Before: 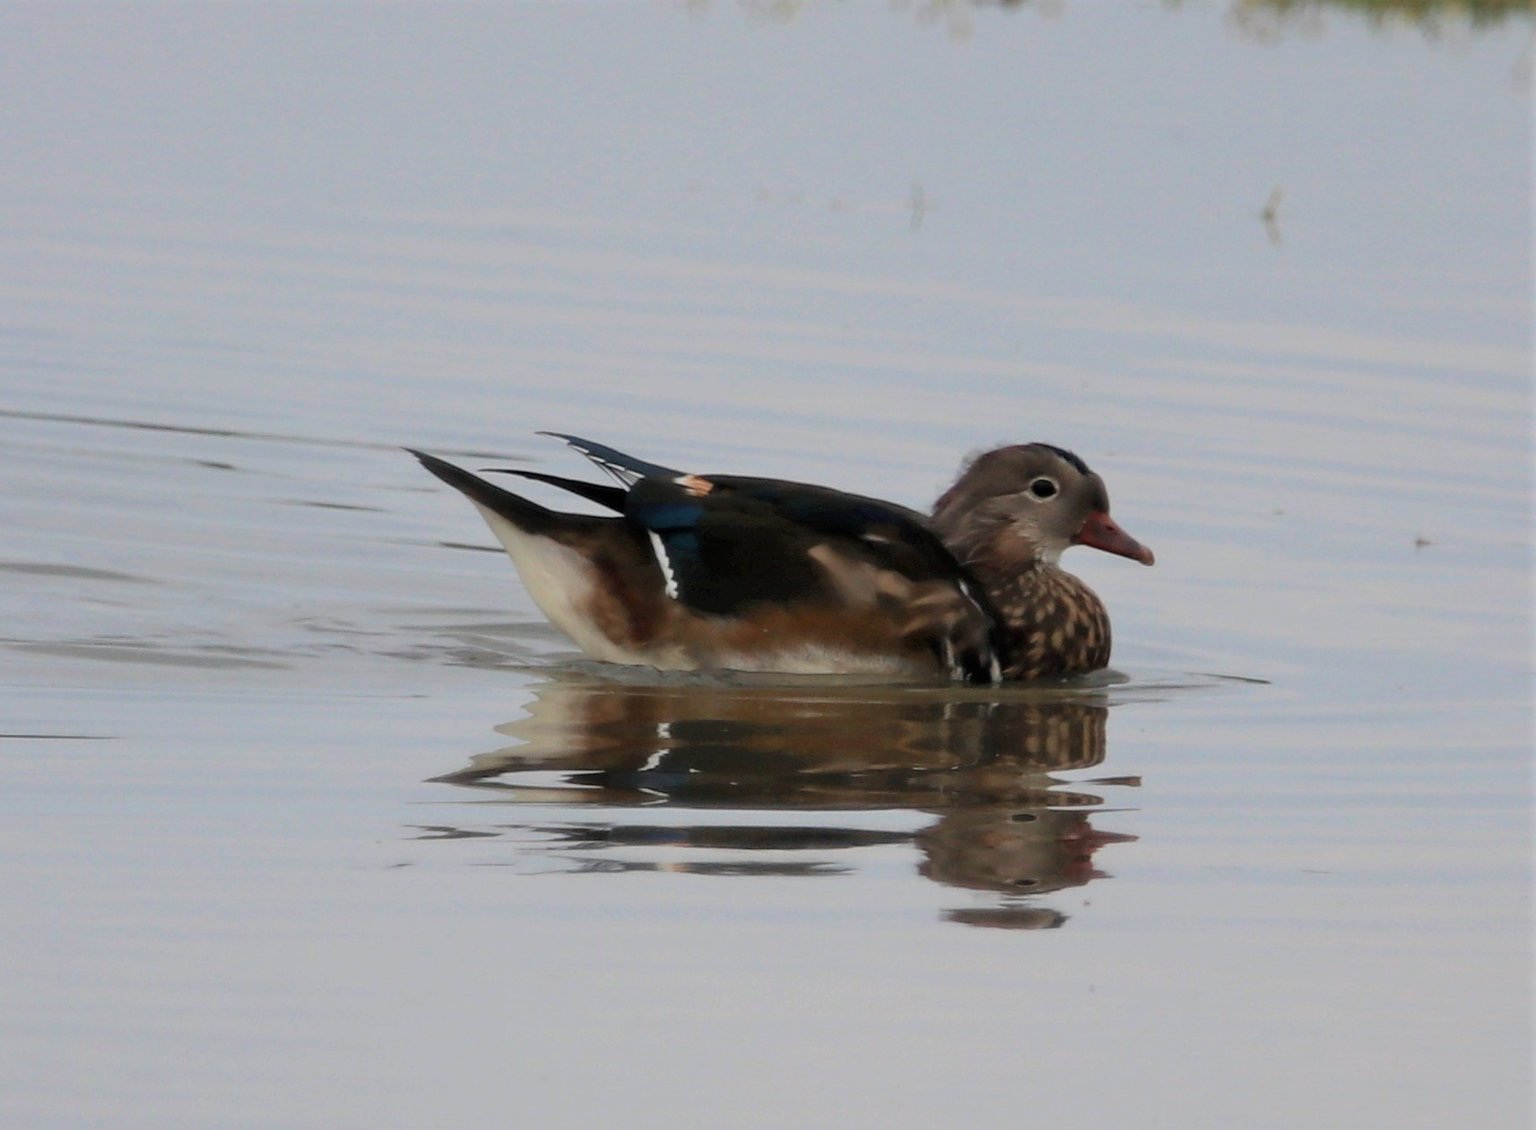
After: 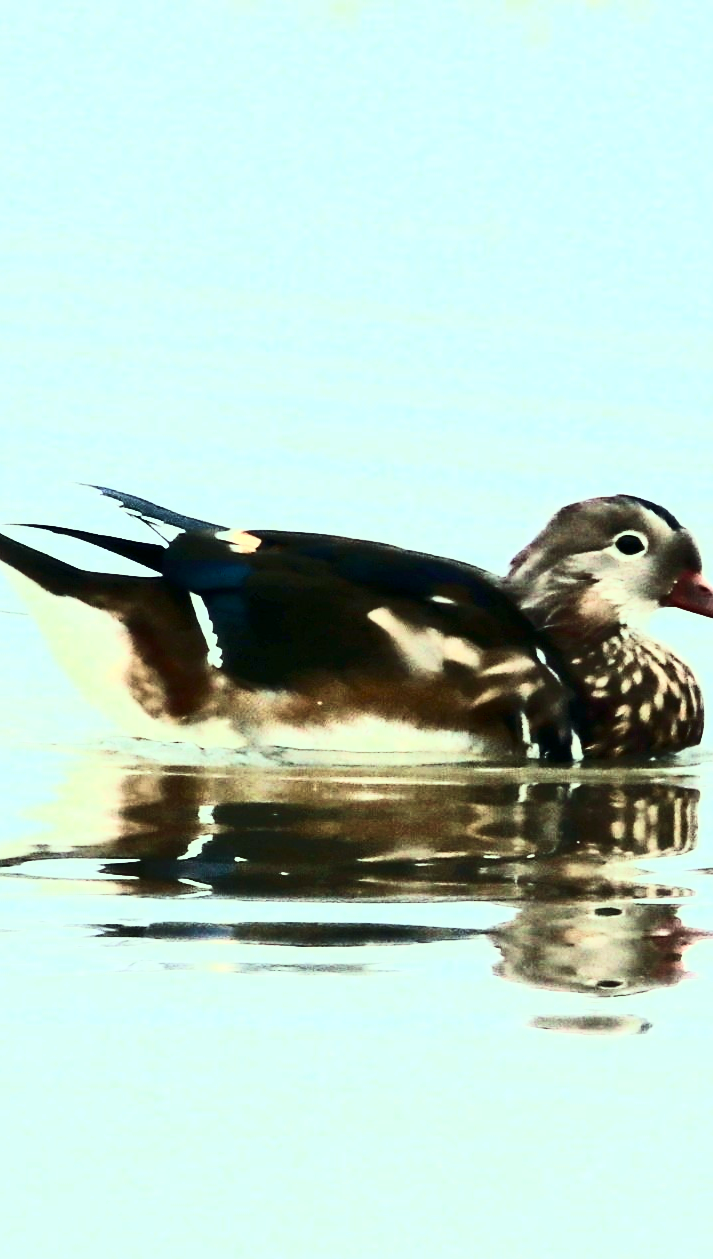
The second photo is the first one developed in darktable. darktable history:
velvia: strength 27%
color balance: mode lift, gamma, gain (sRGB), lift [0.997, 0.979, 1.021, 1.011], gamma [1, 1.084, 0.916, 0.998], gain [1, 0.87, 1.13, 1.101], contrast 4.55%, contrast fulcrum 38.24%, output saturation 104.09%
contrast brightness saturation: contrast 0.93, brightness 0.2
white balance: red 1.045, blue 0.932
crop: left 31.229%, right 27.105%
exposure: black level correction 0, exposure 1.45 EV, compensate exposure bias true, compensate highlight preservation false
